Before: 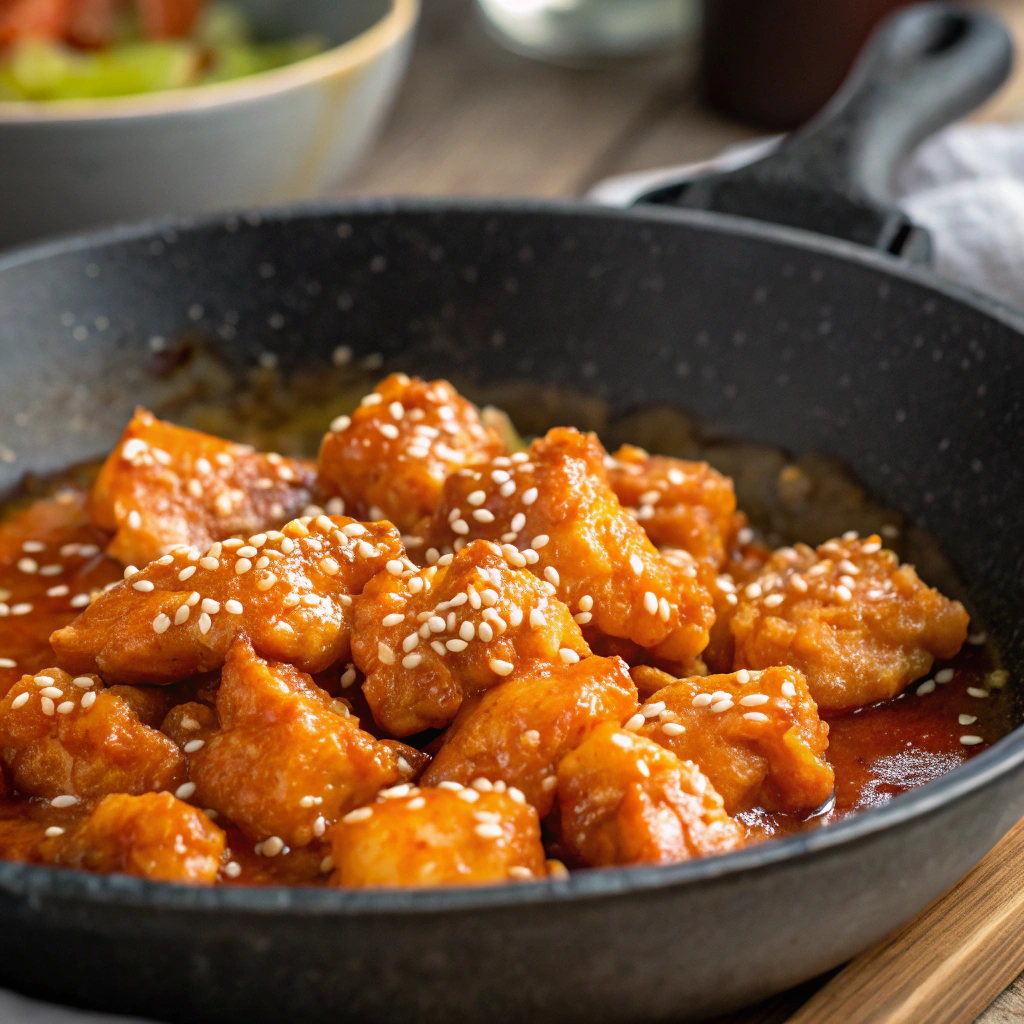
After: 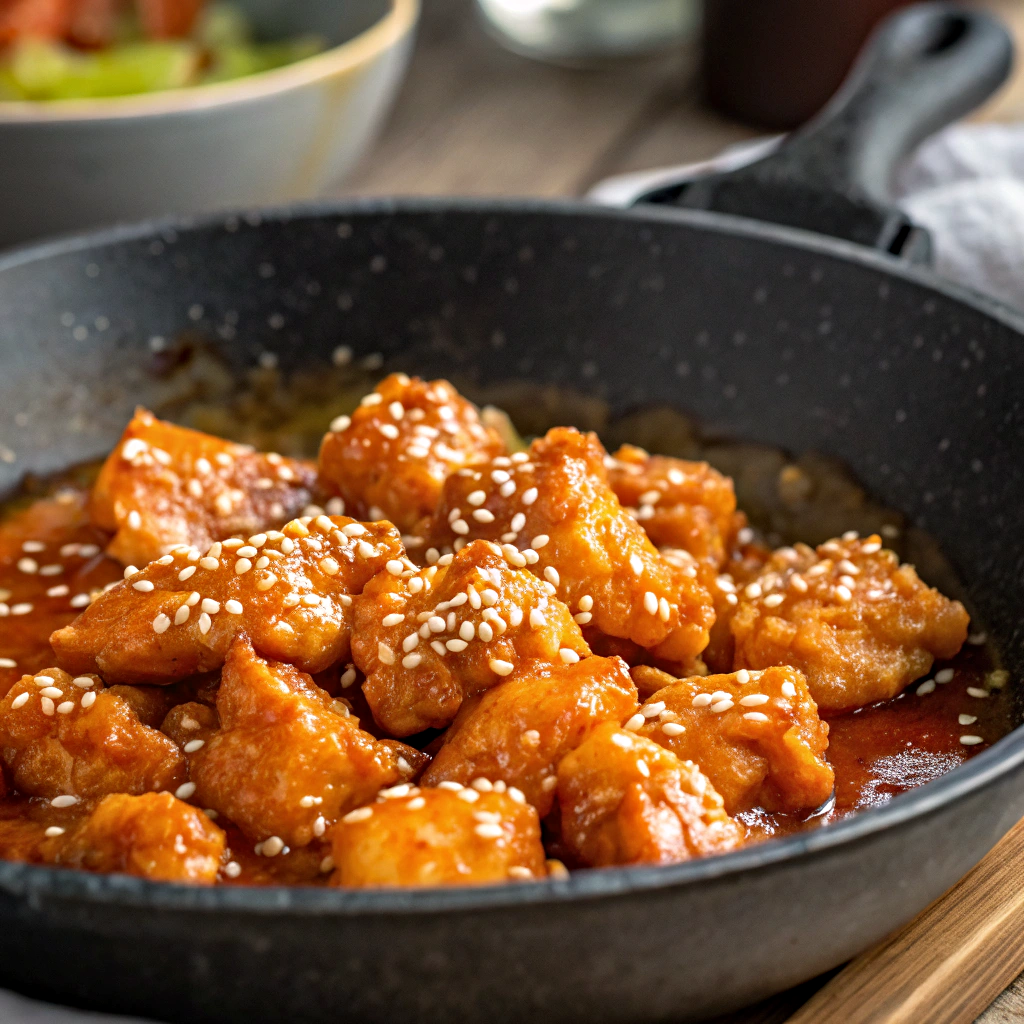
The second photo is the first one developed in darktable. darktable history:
contrast equalizer: y [[0.5, 0.542, 0.583, 0.625, 0.667, 0.708], [0.5 ×6], [0.5 ×6], [0 ×6], [0 ×6]], mix 0.299
